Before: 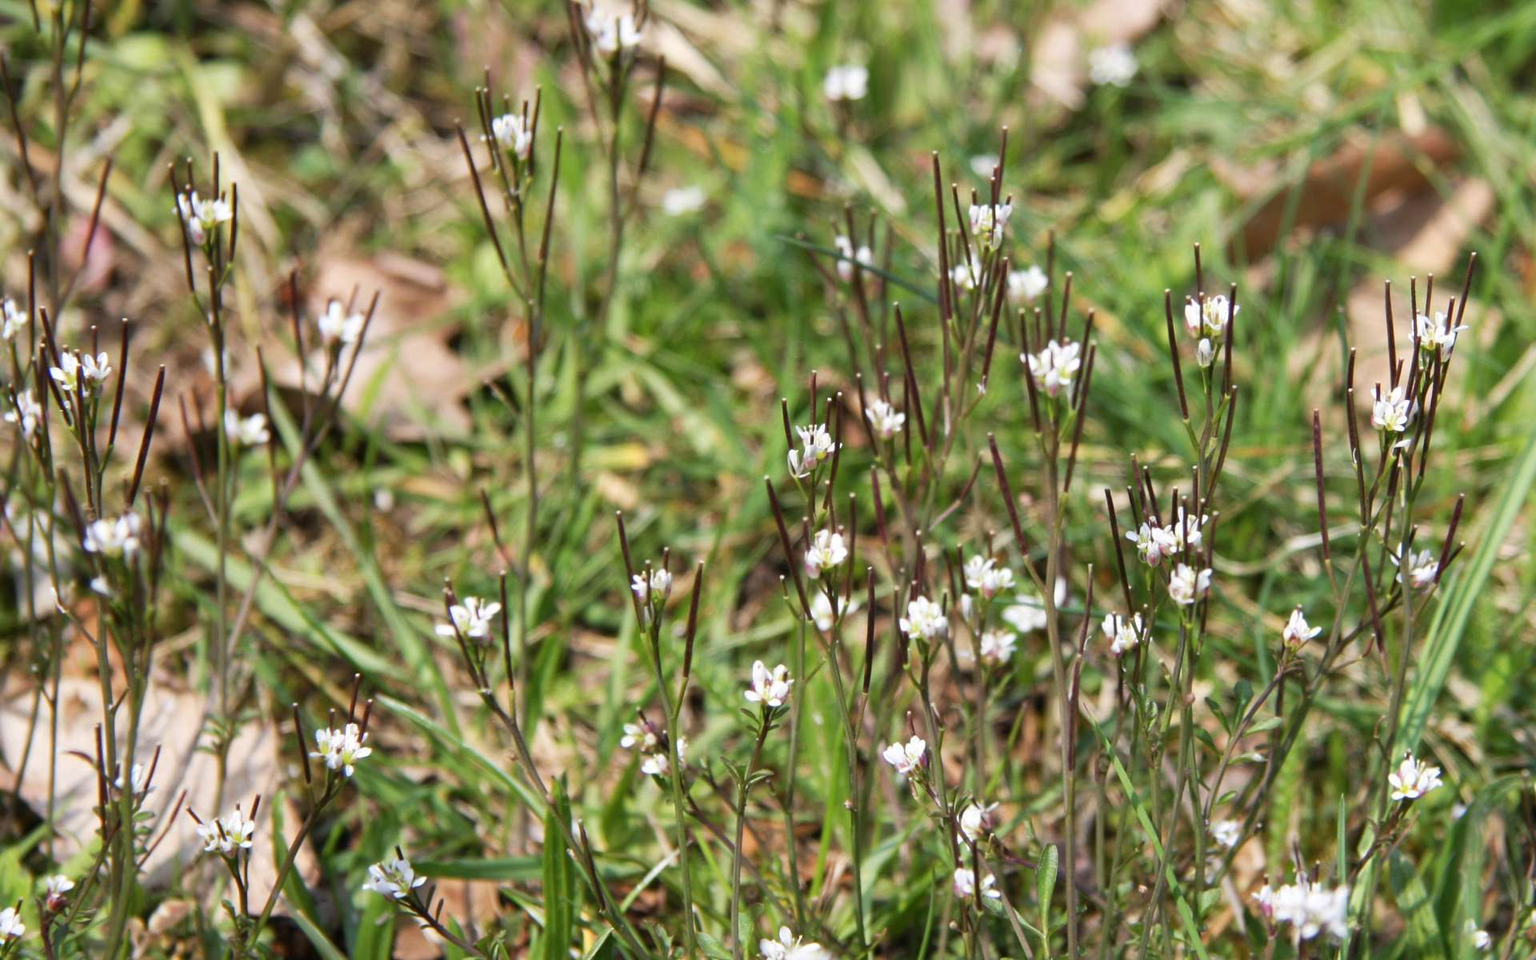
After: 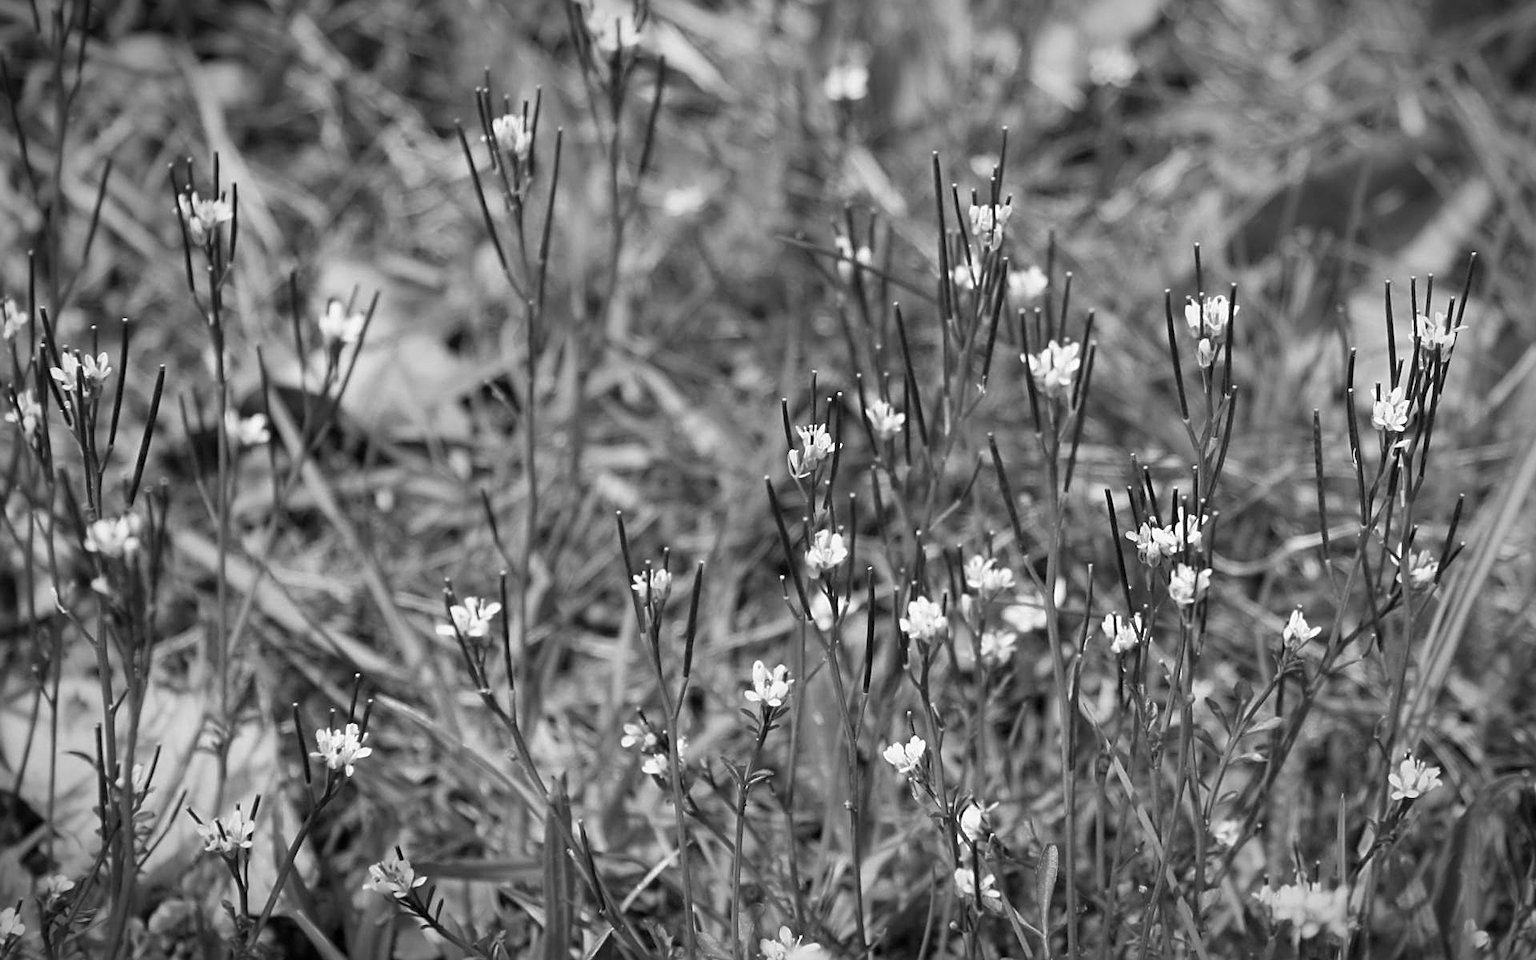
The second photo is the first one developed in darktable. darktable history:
sharpen: on, module defaults
monochrome: a -11.7, b 1.62, size 0.5, highlights 0.38
color balance: mode lift, gamma, gain (sRGB), lift [0.97, 1, 1, 1], gamma [1.03, 1, 1, 1]
vignetting: automatic ratio true
